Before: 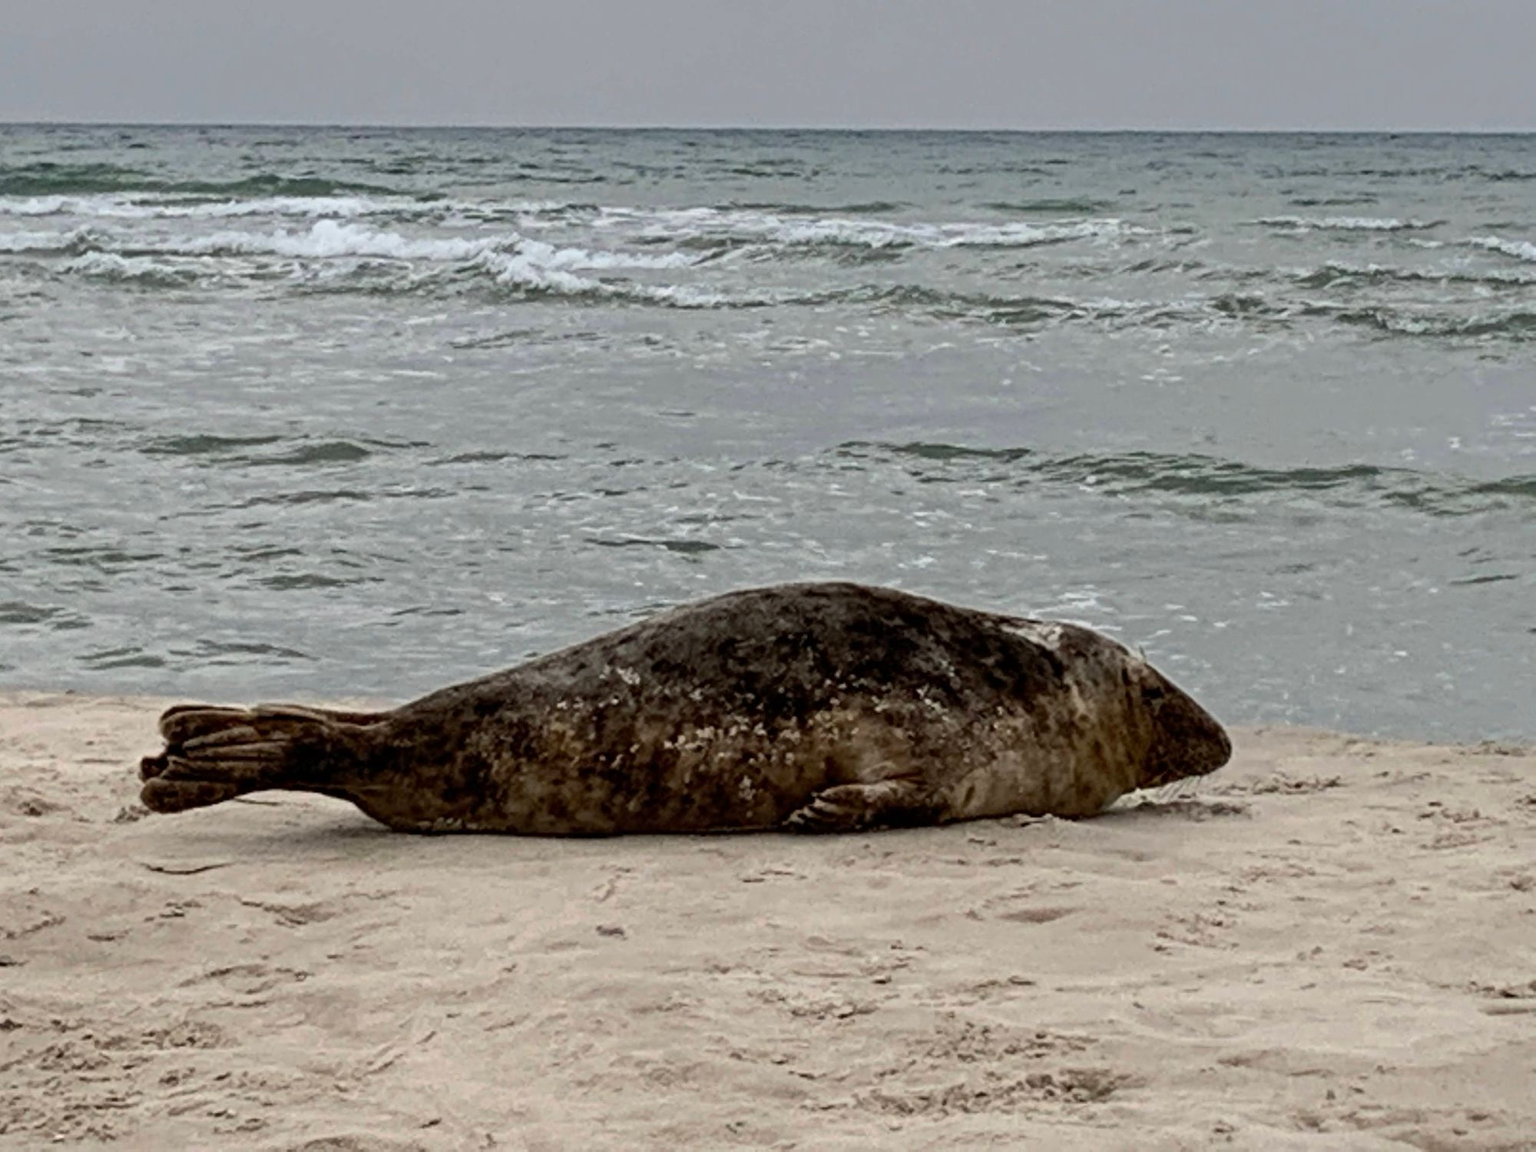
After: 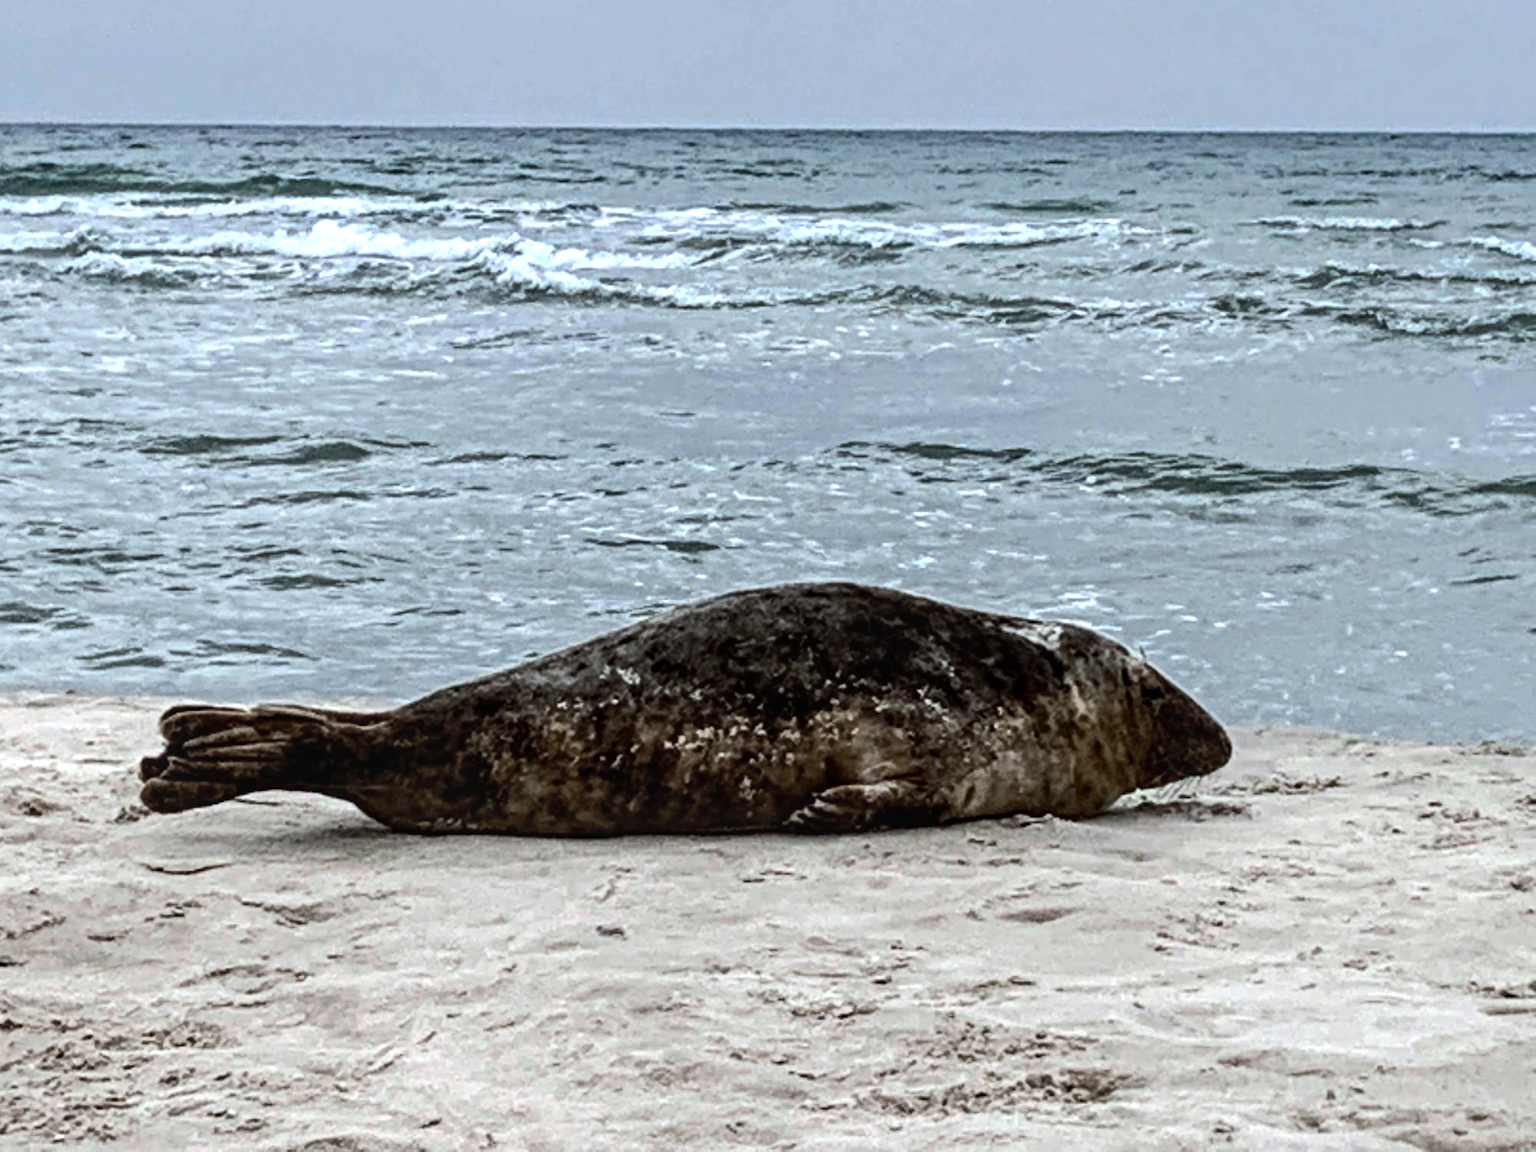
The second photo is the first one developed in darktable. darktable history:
color calibration: illuminant custom, x 0.368, y 0.373, temperature 4342.83 K
local contrast: on, module defaults
tone equalizer: -8 EV -0.768 EV, -7 EV -0.724 EV, -6 EV -0.628 EV, -5 EV -0.362 EV, -3 EV 0.399 EV, -2 EV 0.6 EV, -1 EV 0.691 EV, +0 EV 0.754 EV, edges refinement/feathering 500, mask exposure compensation -1.57 EV, preserve details no
